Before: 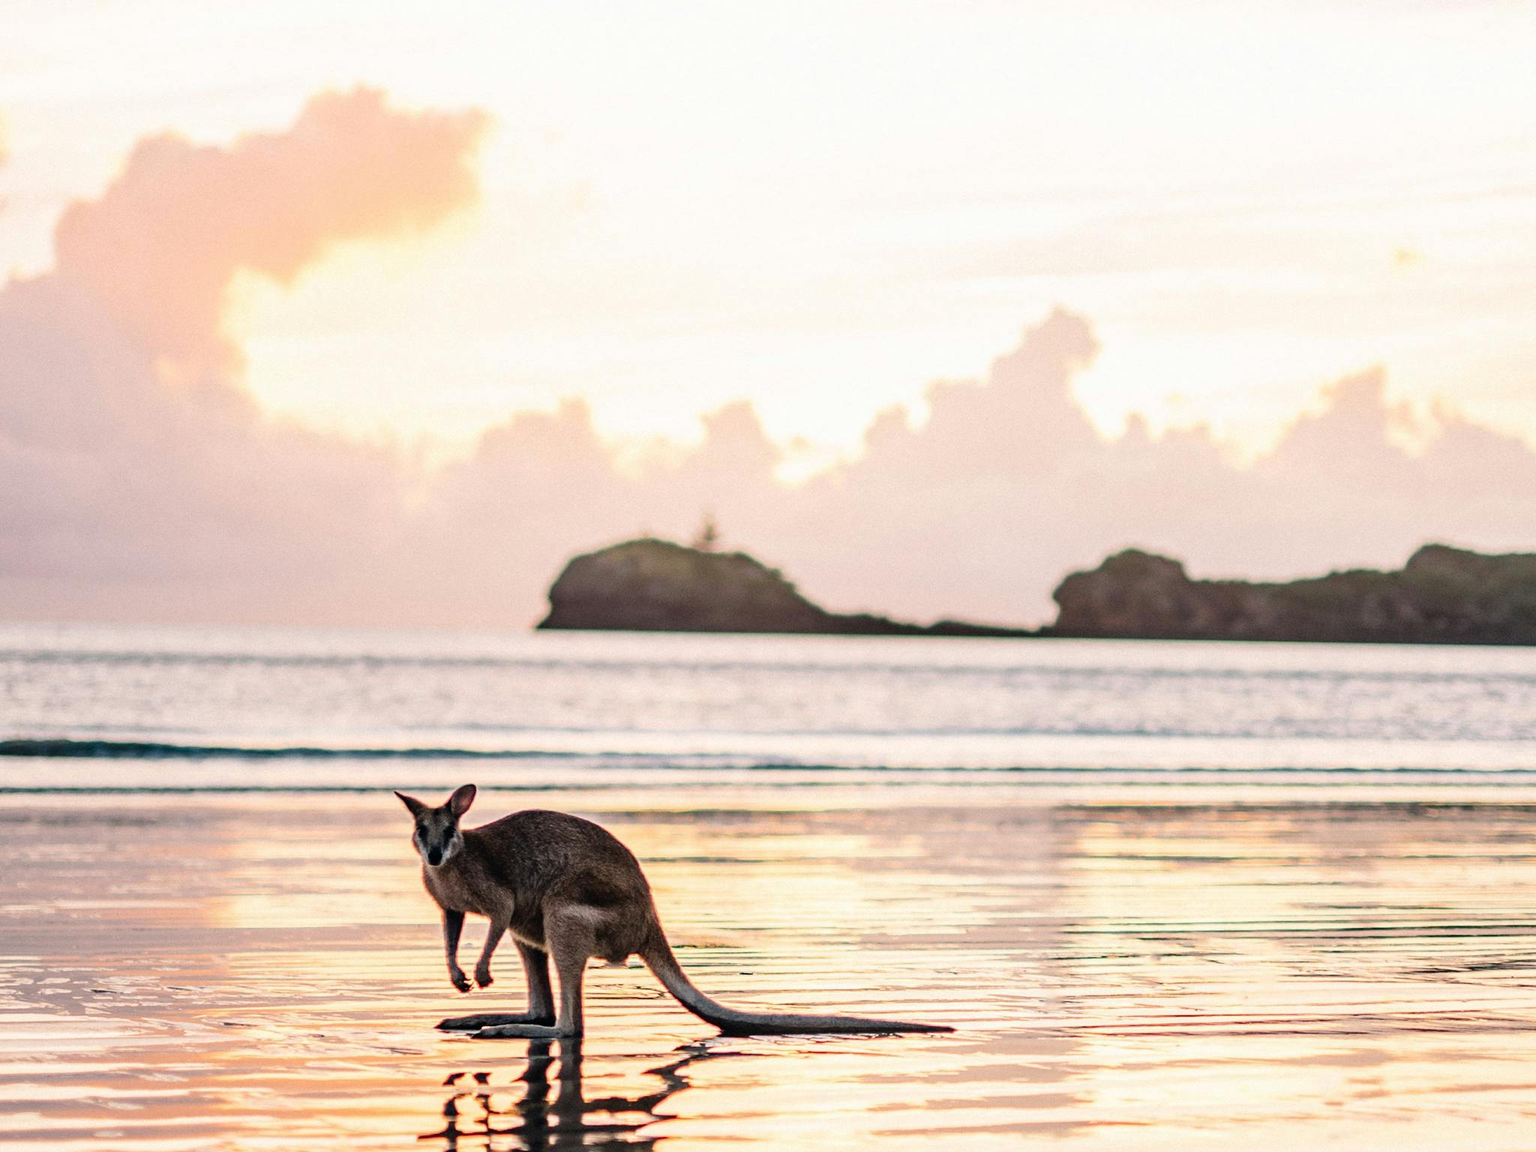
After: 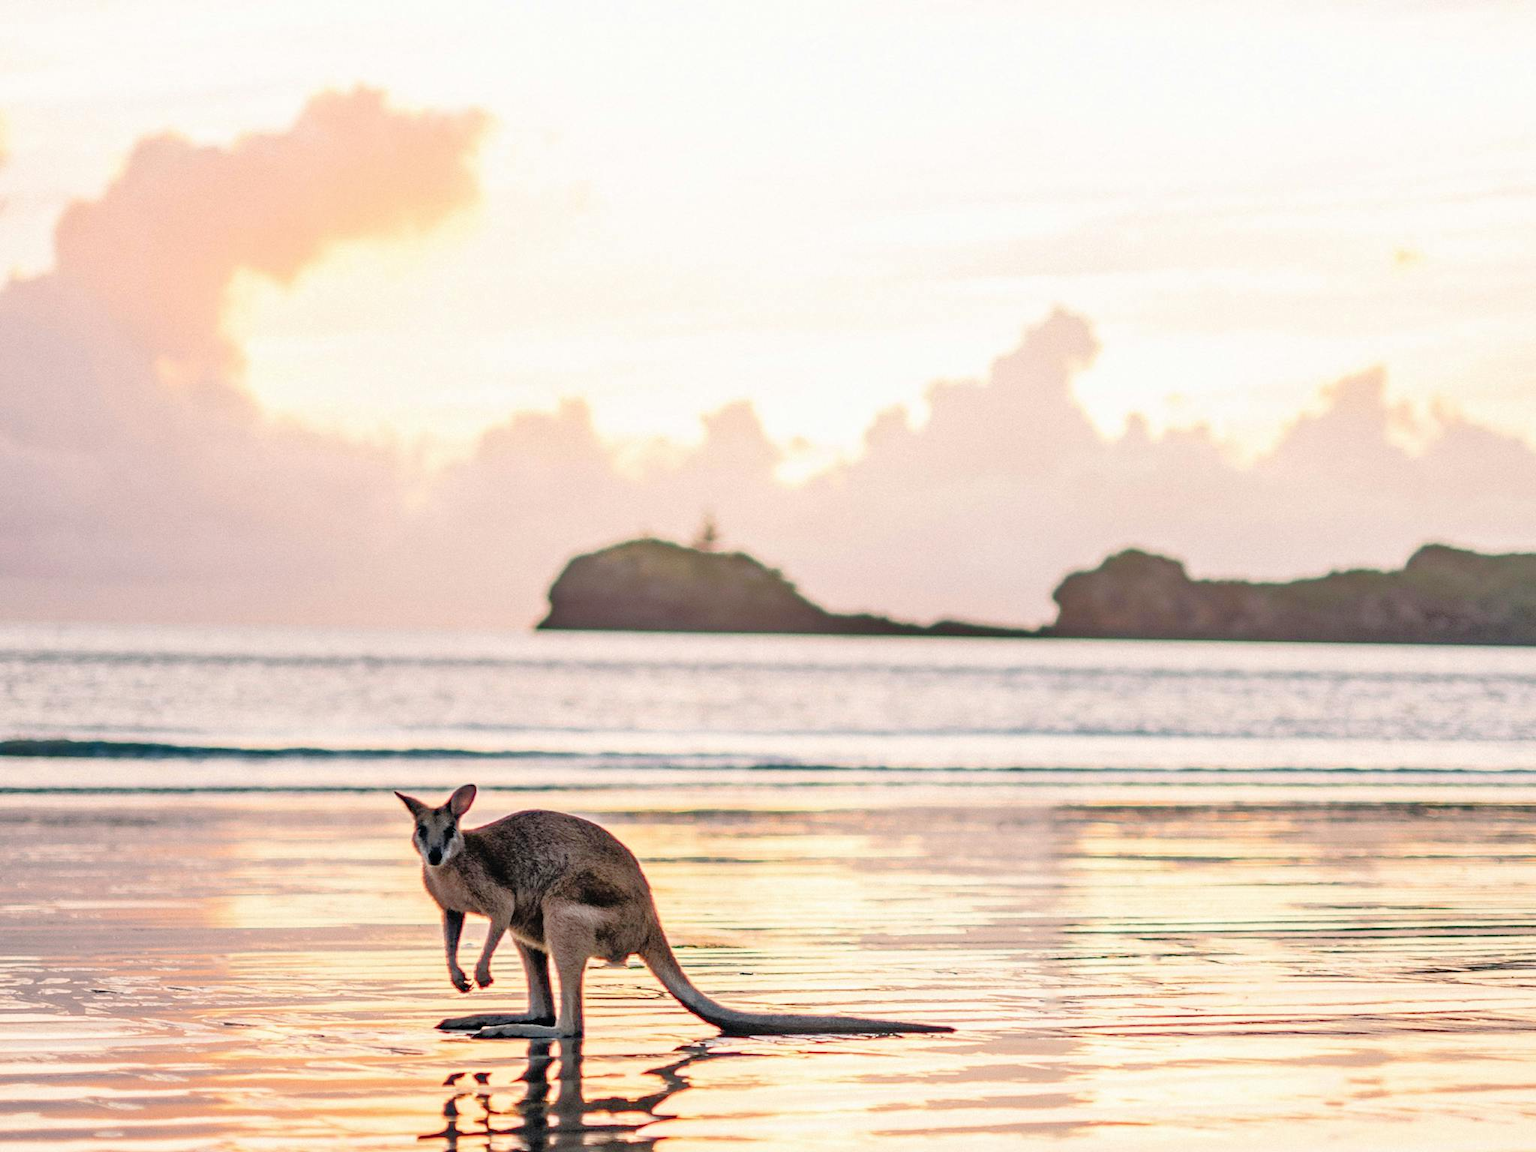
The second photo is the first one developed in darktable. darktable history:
tone equalizer: -7 EV 0.146 EV, -6 EV 0.561 EV, -5 EV 1.15 EV, -4 EV 1.37 EV, -3 EV 1.18 EV, -2 EV 0.6 EV, -1 EV 0.166 EV
